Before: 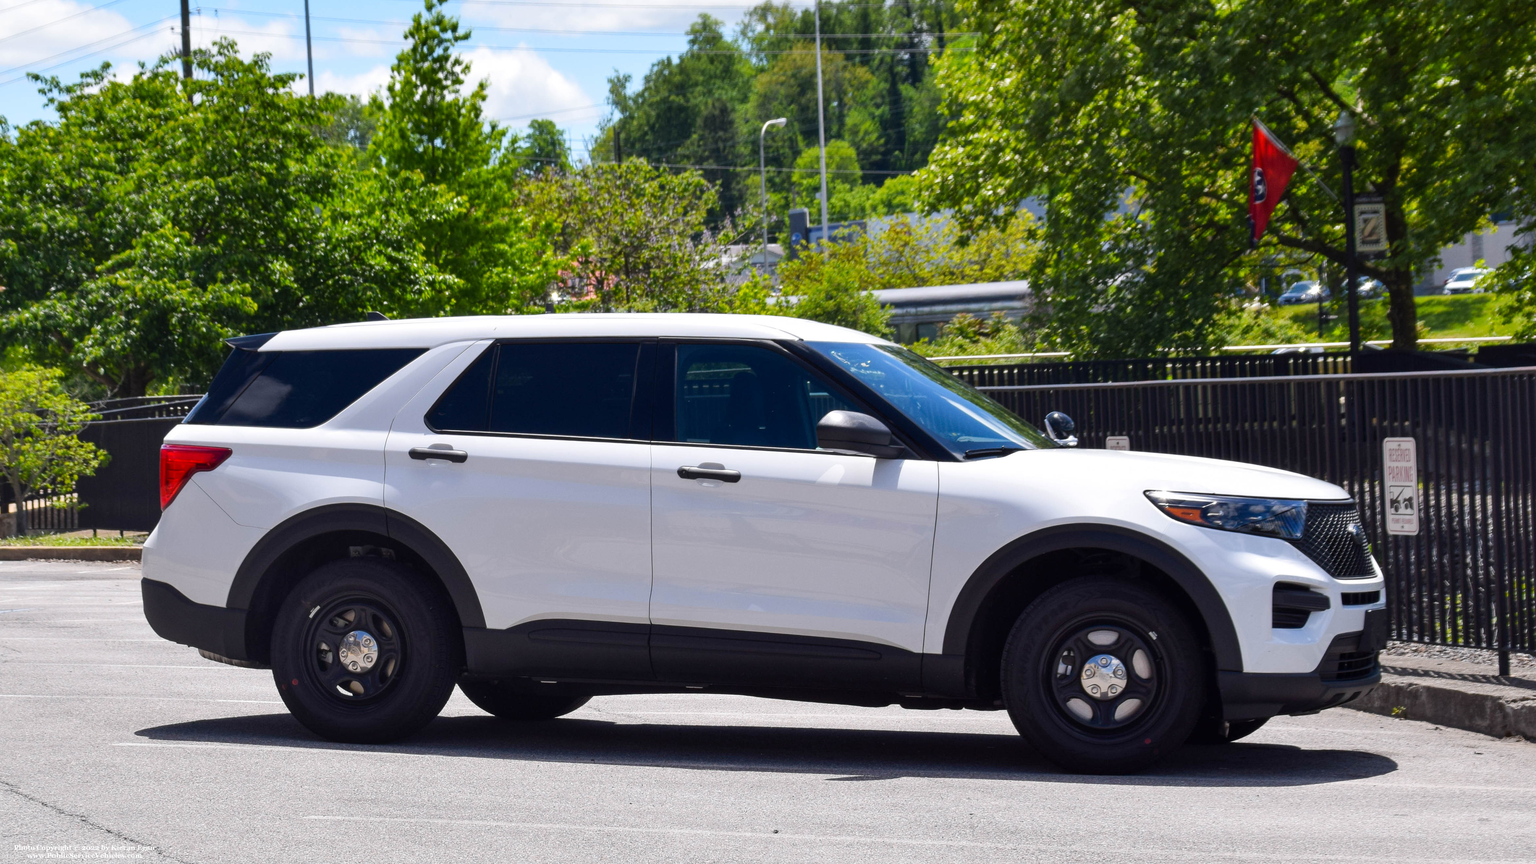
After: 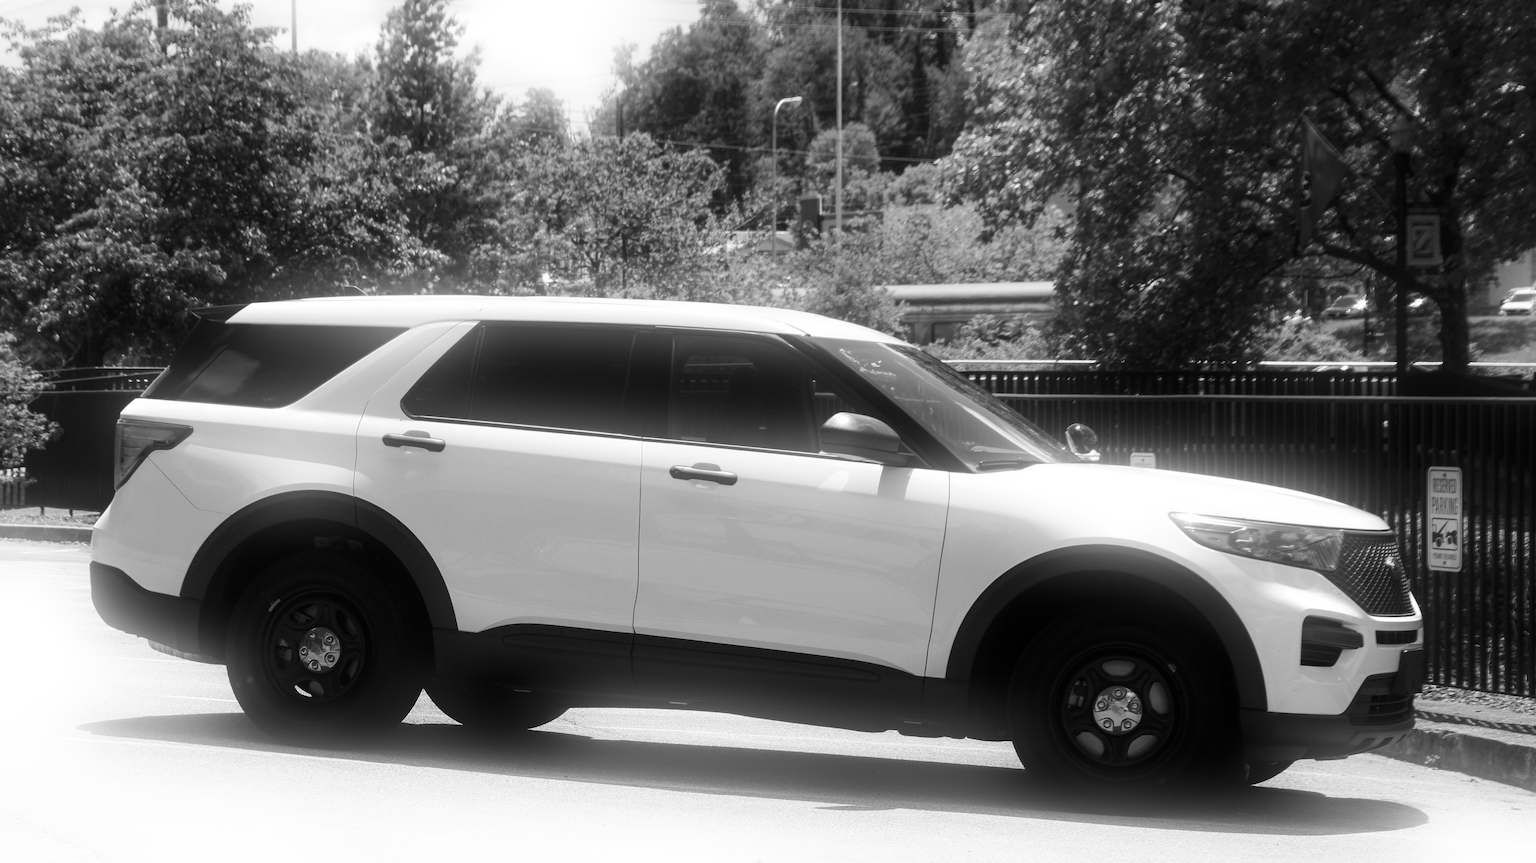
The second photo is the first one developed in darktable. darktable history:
crop and rotate: angle -2.38°
monochrome: size 1
shadows and highlights: shadows -70, highlights 35, soften with gaussian
bloom: on, module defaults
